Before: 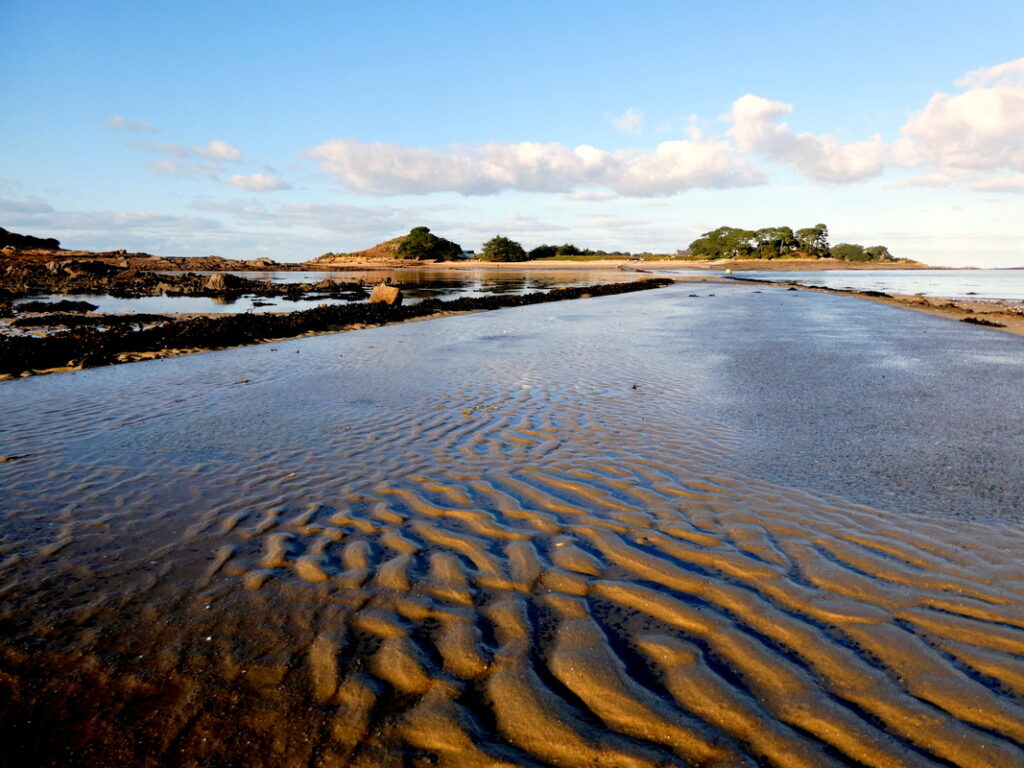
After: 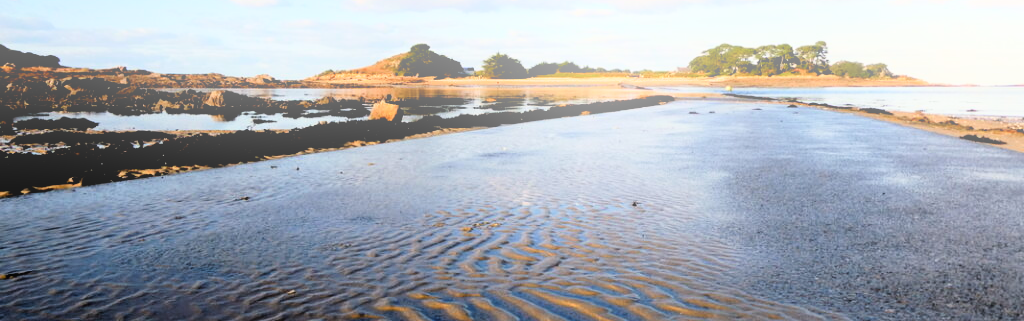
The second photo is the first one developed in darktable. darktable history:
filmic rgb: black relative exposure -5.42 EV, white relative exposure 2.85 EV, dynamic range scaling -37.73%, hardness 4, contrast 1.605, highlights saturation mix -0.93%
bloom: on, module defaults
crop and rotate: top 23.84%, bottom 34.294%
